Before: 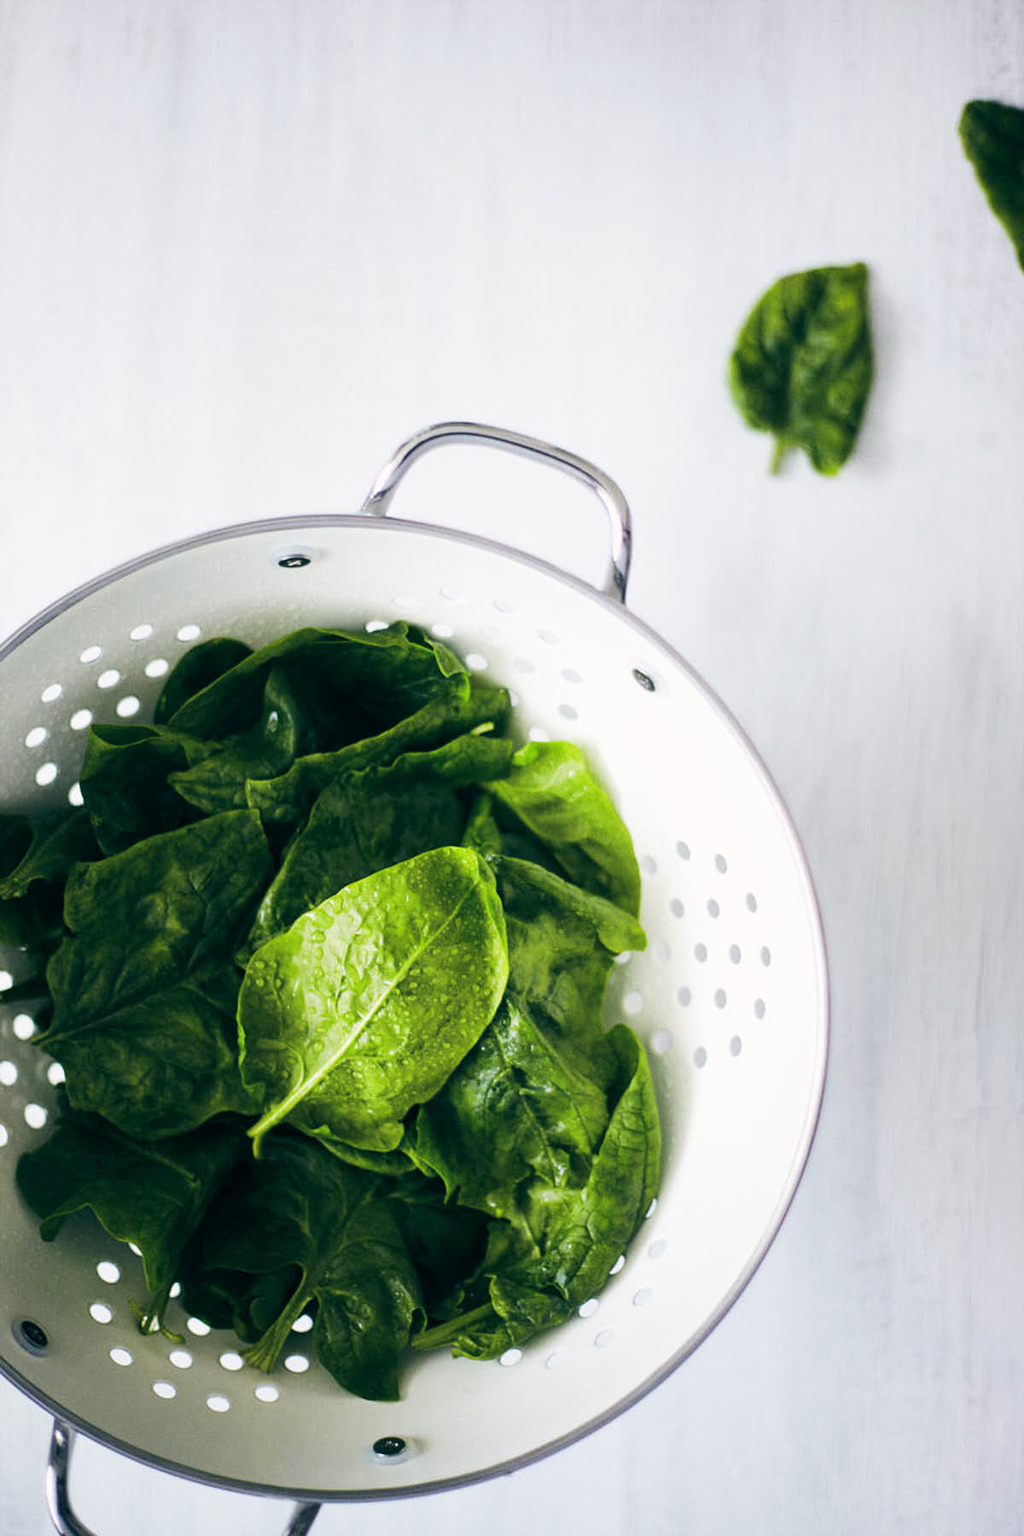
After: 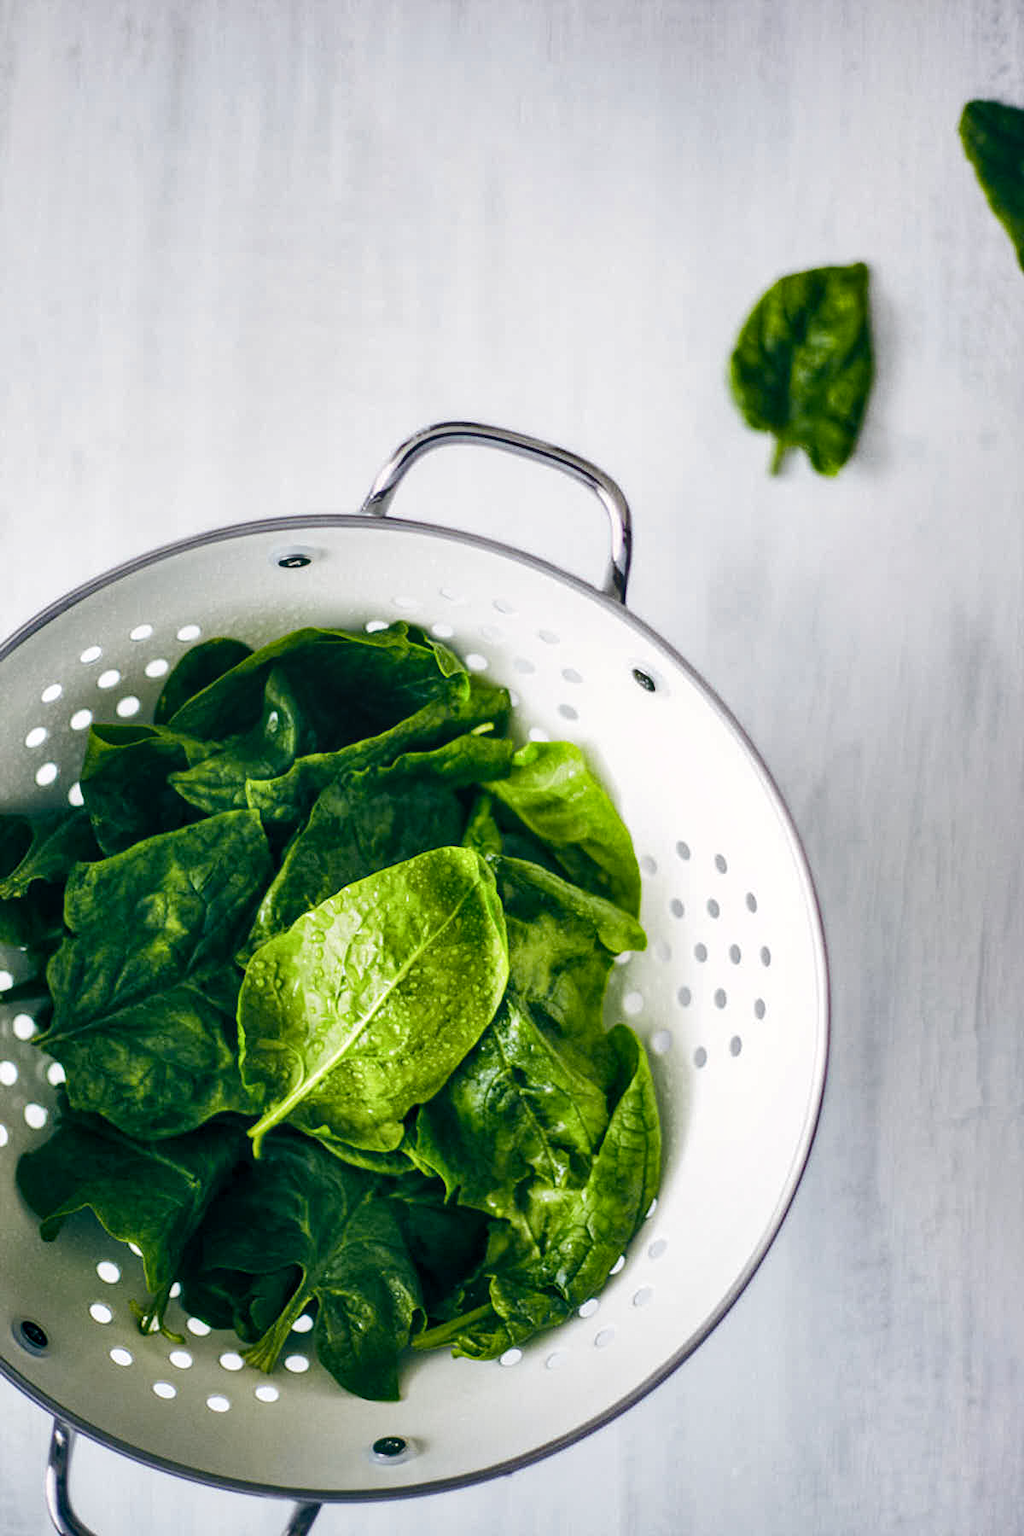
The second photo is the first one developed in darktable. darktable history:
color balance rgb: perceptual saturation grading › global saturation 20%, perceptual saturation grading › highlights -25%, perceptual saturation grading › shadows 25%
local contrast: on, module defaults
shadows and highlights: shadows 60, soften with gaussian
